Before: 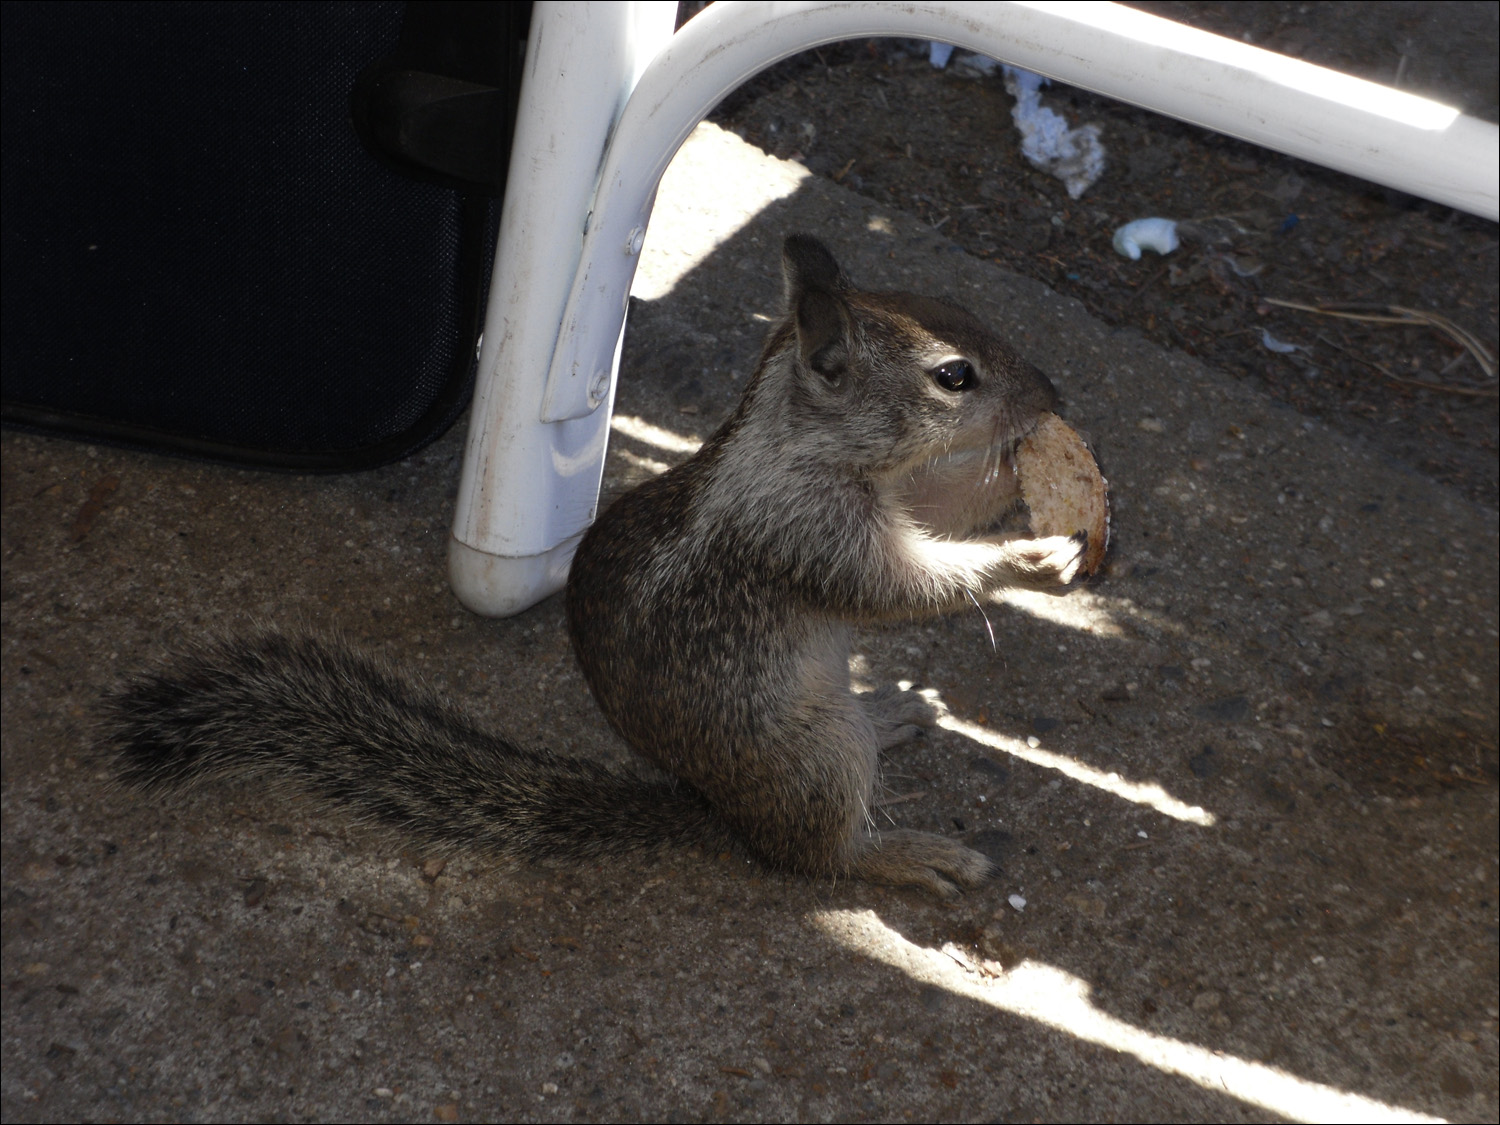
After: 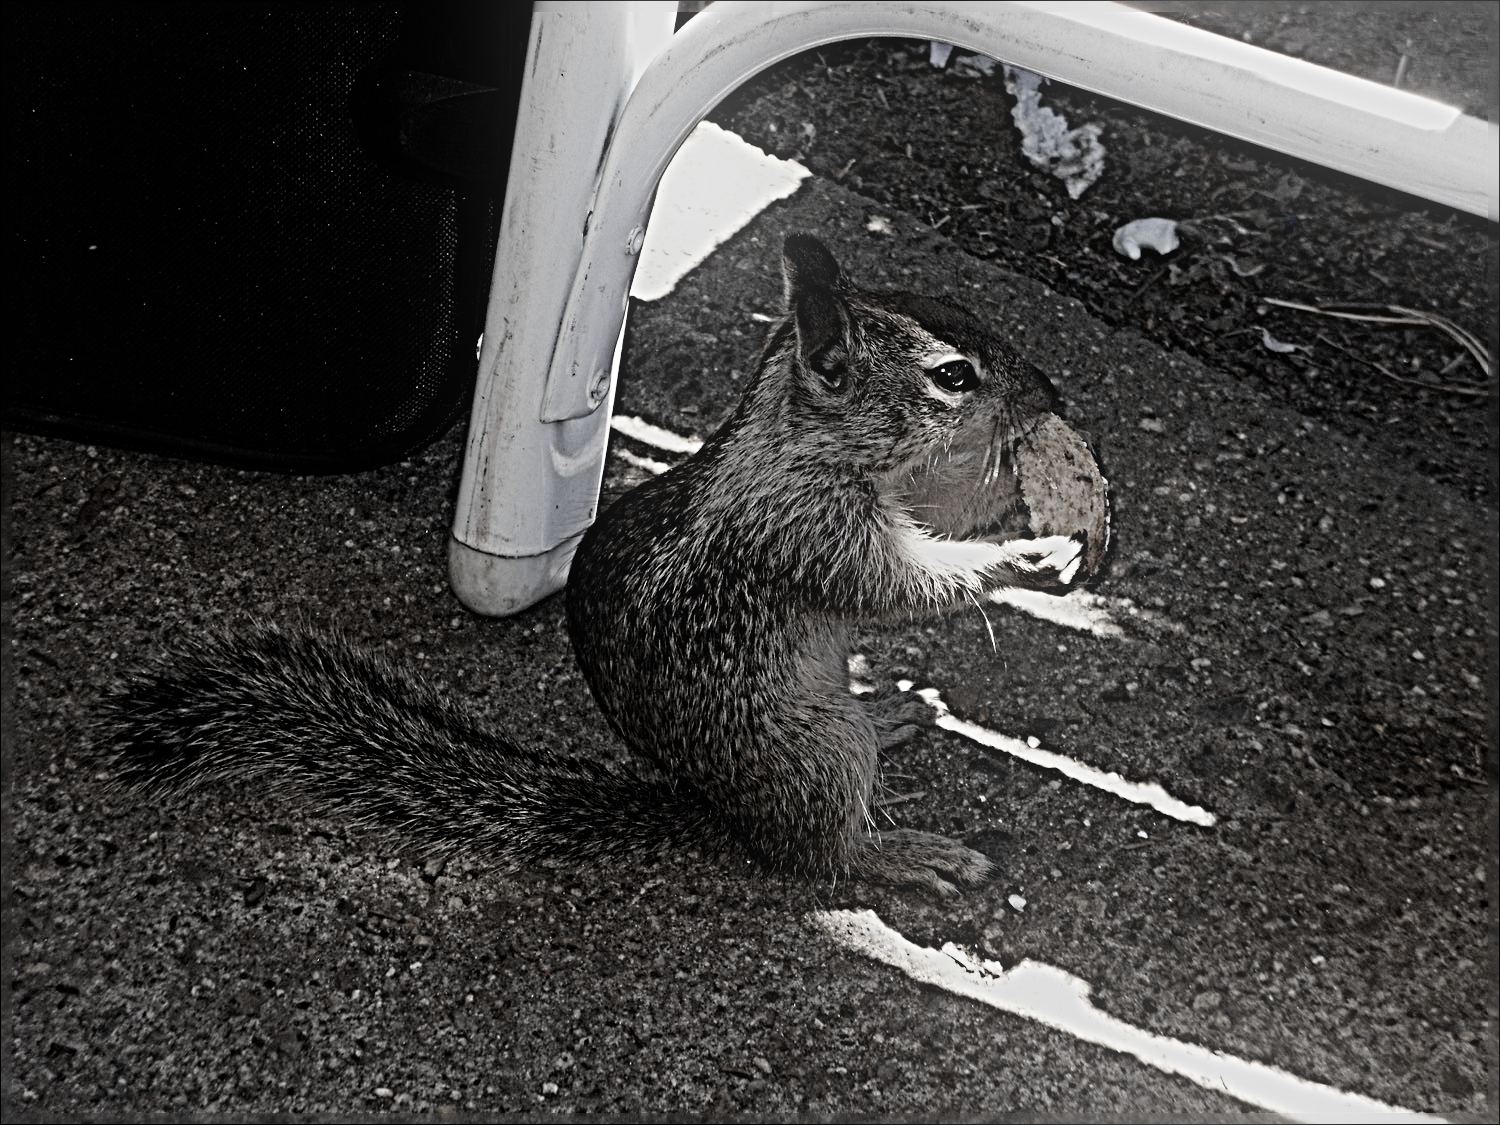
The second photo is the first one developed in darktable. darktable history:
sharpen: radius 6.3, amount 1.8, threshold 0
bloom: on, module defaults
filmic rgb: black relative exposure -7.65 EV, white relative exposure 4.56 EV, hardness 3.61
contrast brightness saturation: contrast 0.08, saturation 0.02
color correction: saturation 0.3
